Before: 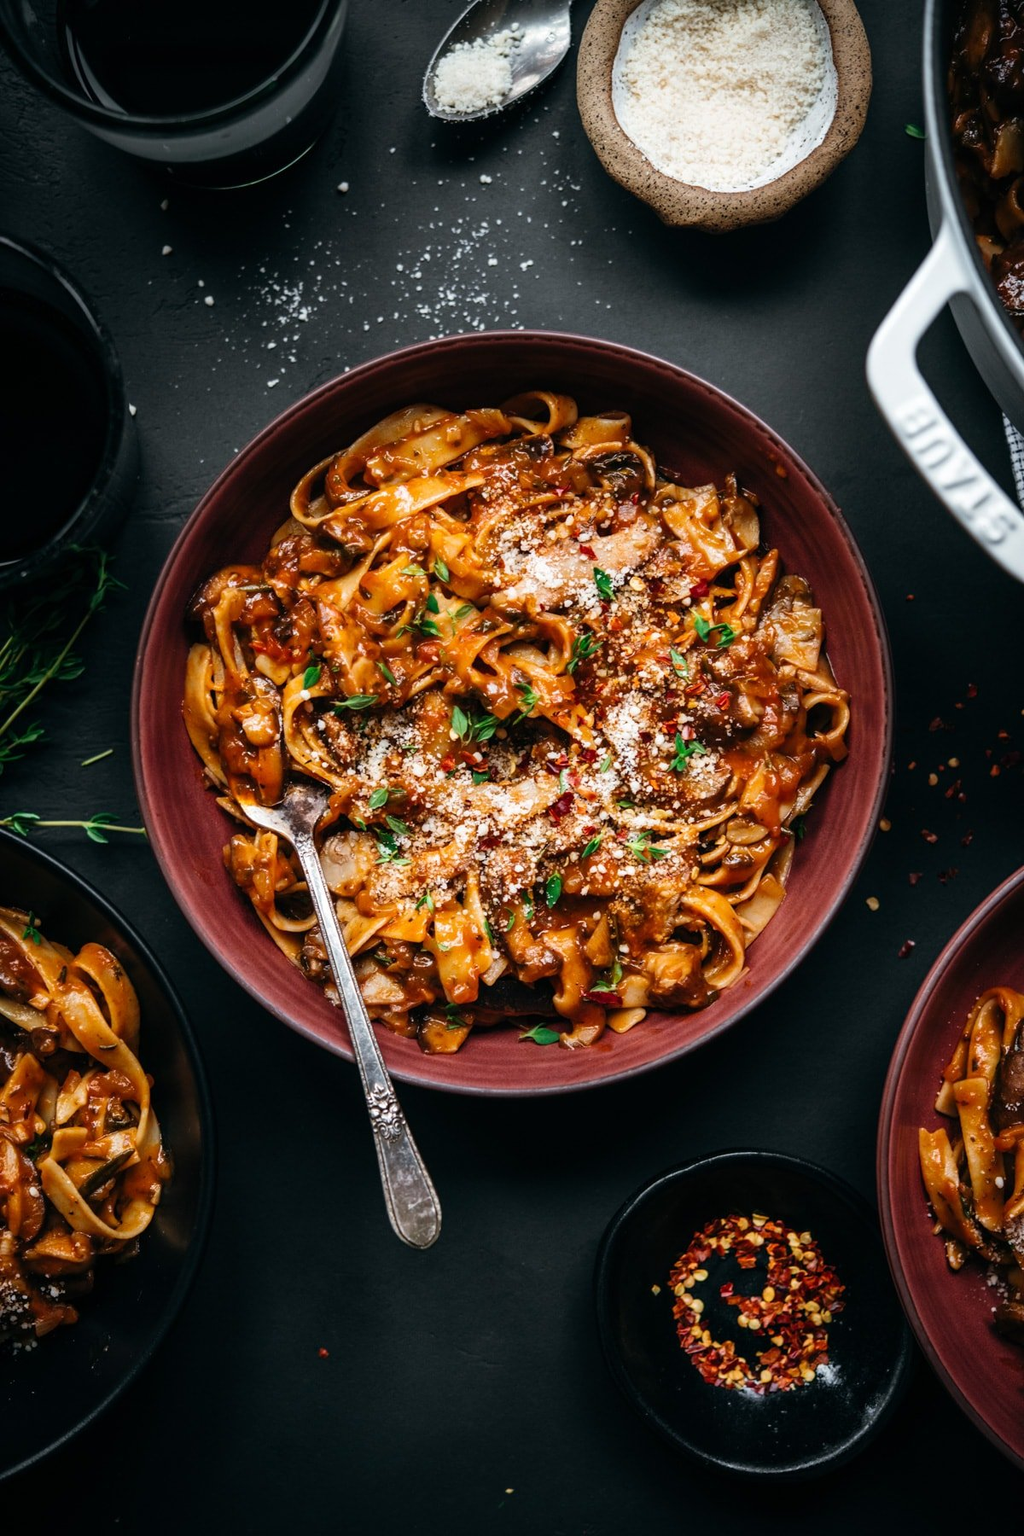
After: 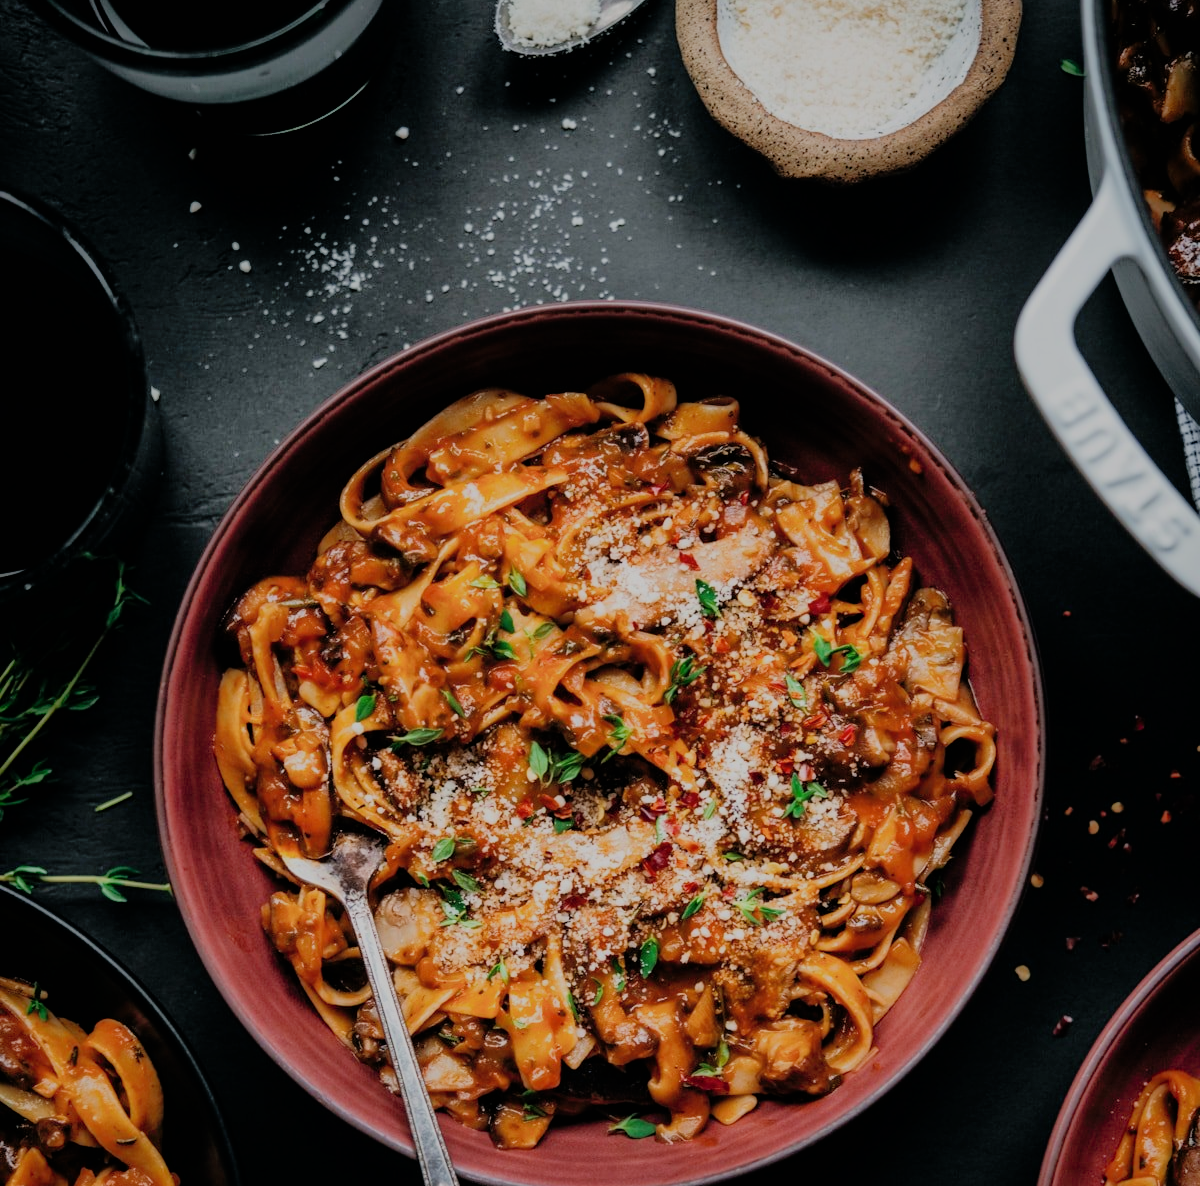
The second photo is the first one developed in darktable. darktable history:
exposure: compensate exposure bias true, compensate highlight preservation false
crop and rotate: top 4.791%, bottom 29.293%
shadows and highlights: shadows color adjustment 99.16%, highlights color adjustment 0.059%
filmic rgb: black relative exposure -7.16 EV, white relative exposure 5.34 EV, hardness 3.02
